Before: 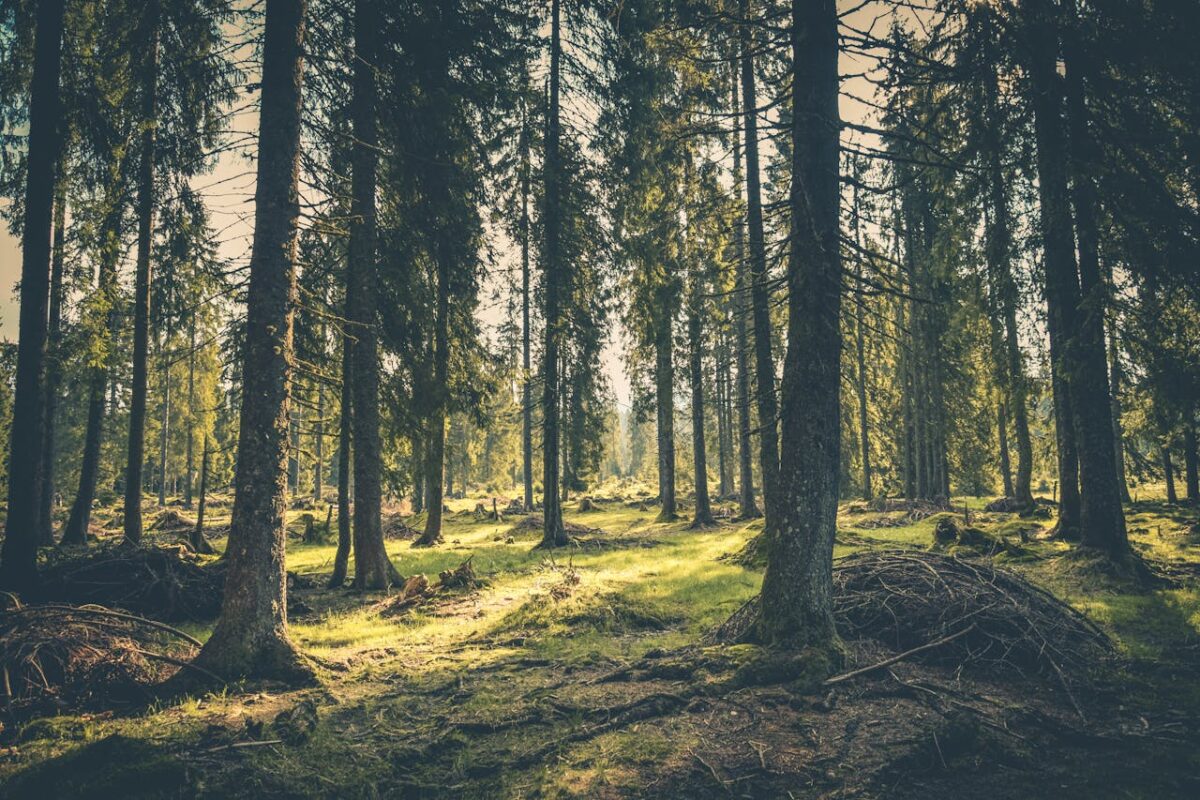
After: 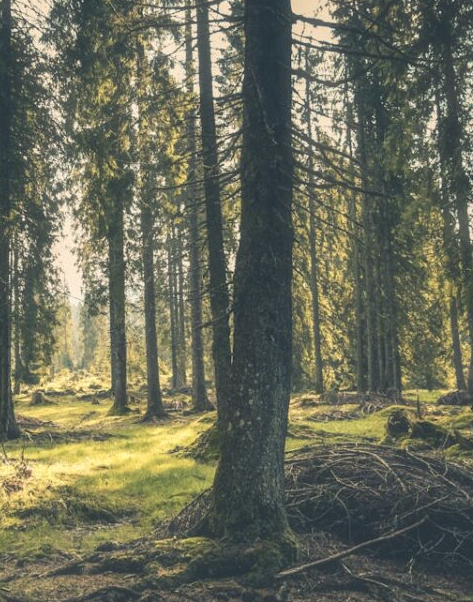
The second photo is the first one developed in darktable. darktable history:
crop: left 45.721%, top 13.393%, right 14.118%, bottom 10.01%
haze removal: strength -0.1, adaptive false
white balance: red 1.009, blue 0.985
